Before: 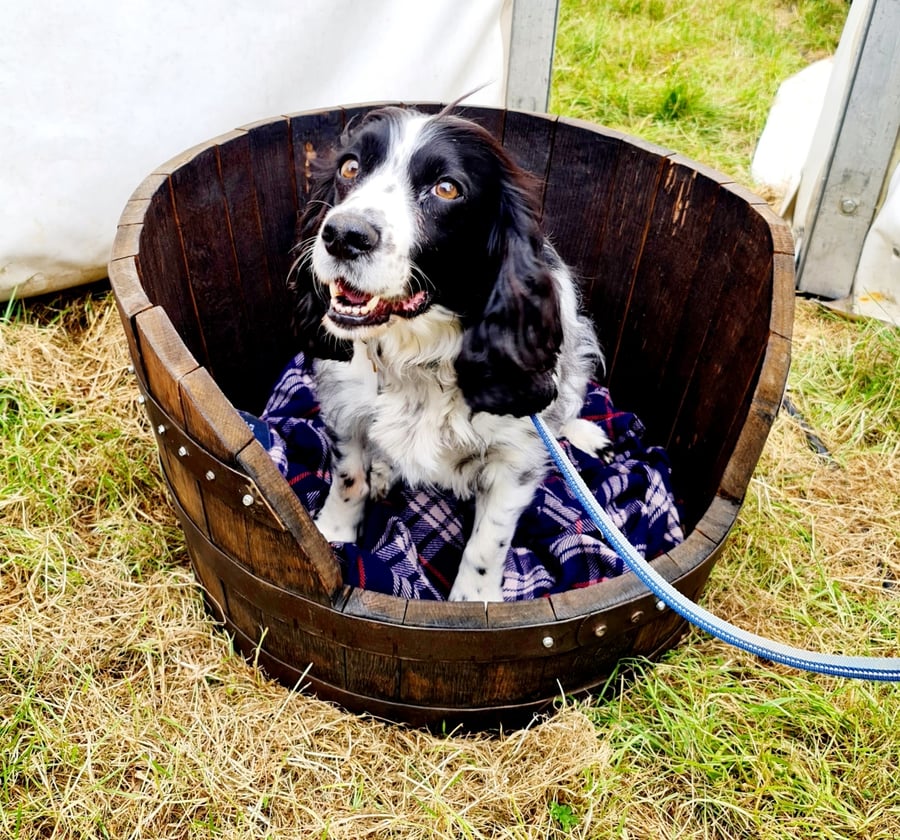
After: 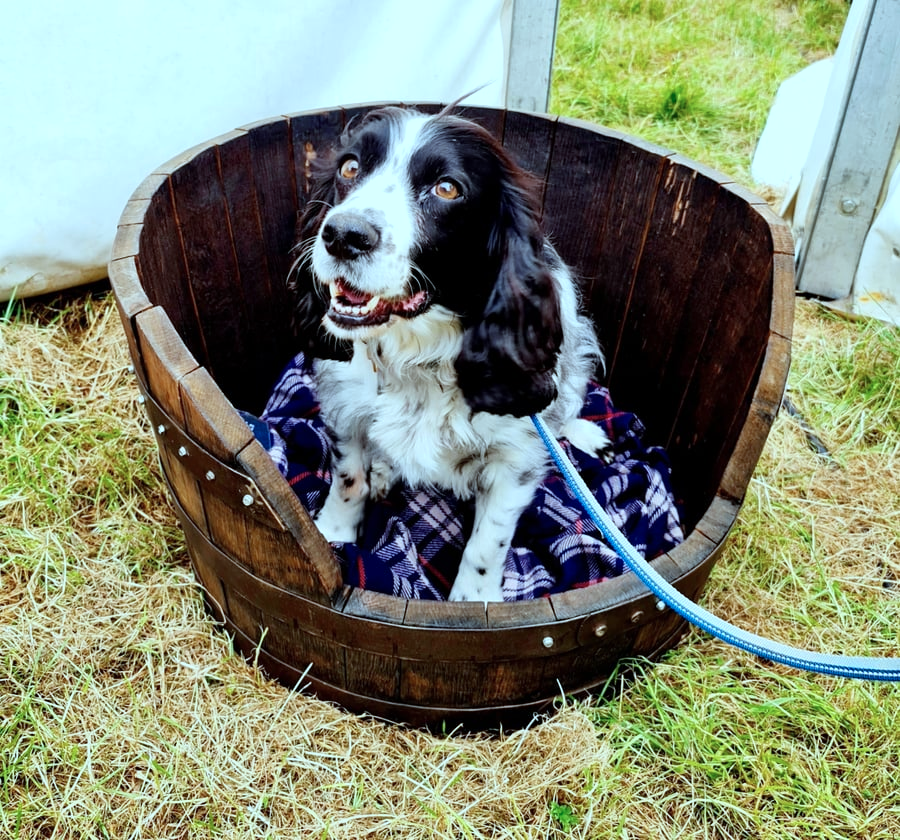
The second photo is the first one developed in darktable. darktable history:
color correction: highlights a* -12.01, highlights b* -14.92
